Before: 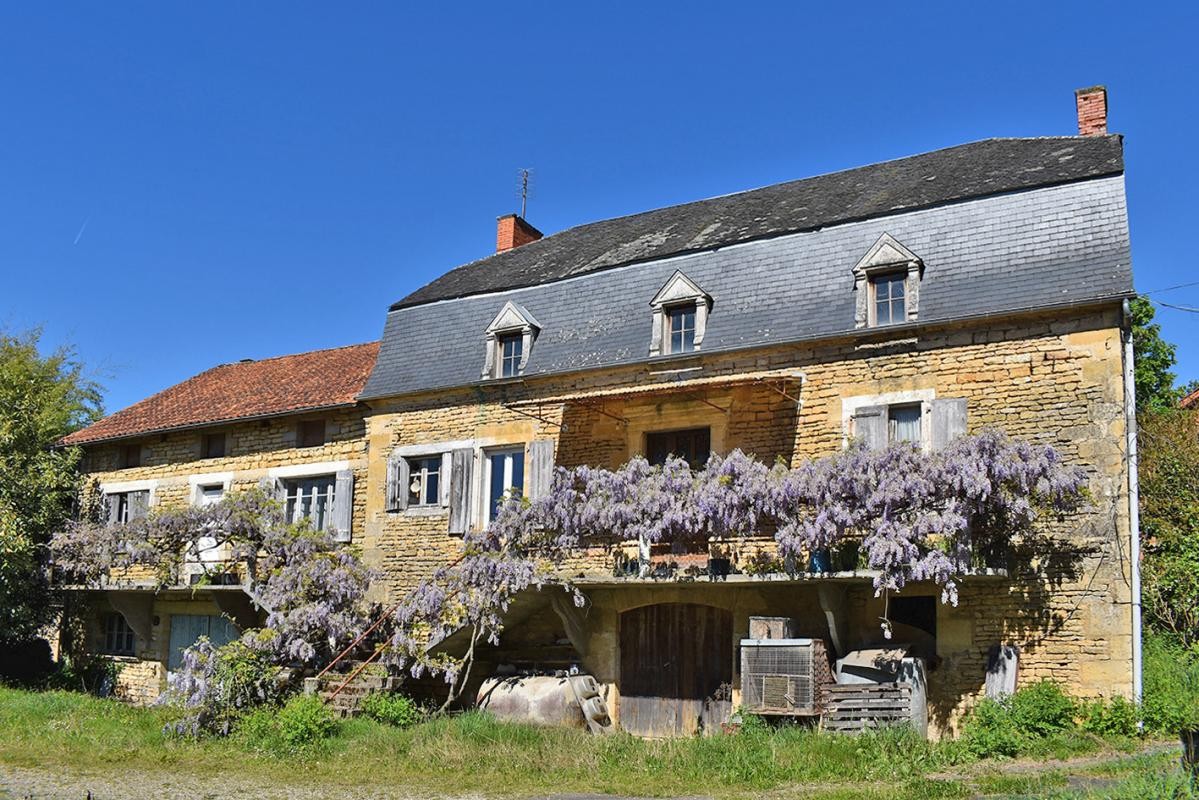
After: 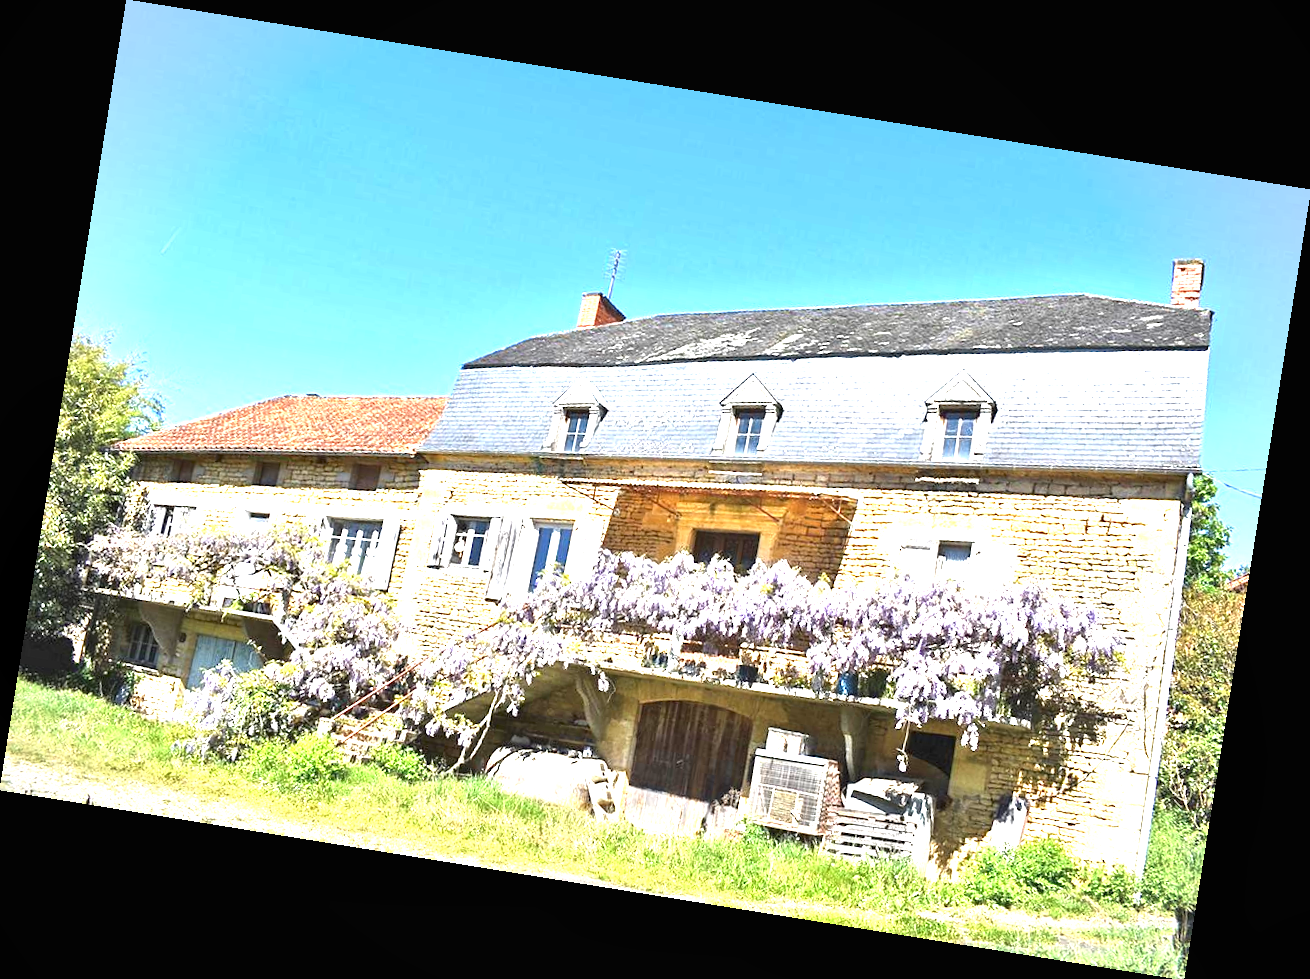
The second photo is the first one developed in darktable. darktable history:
vignetting: fall-off radius 45%, brightness -0.33
local contrast: mode bilateral grid, contrast 20, coarseness 50, detail 132%, midtone range 0.2
rotate and perspective: rotation 9.12°, automatic cropping off
exposure: black level correction 0, exposure 2.138 EV, compensate exposure bias true, compensate highlight preservation false
